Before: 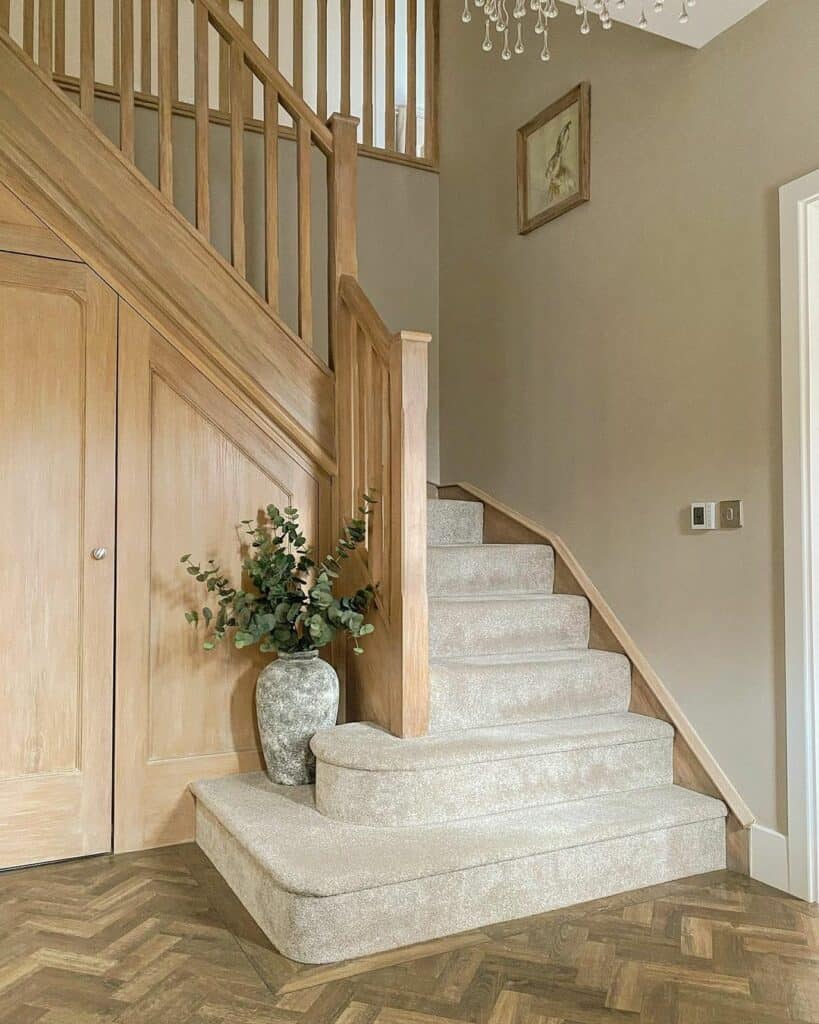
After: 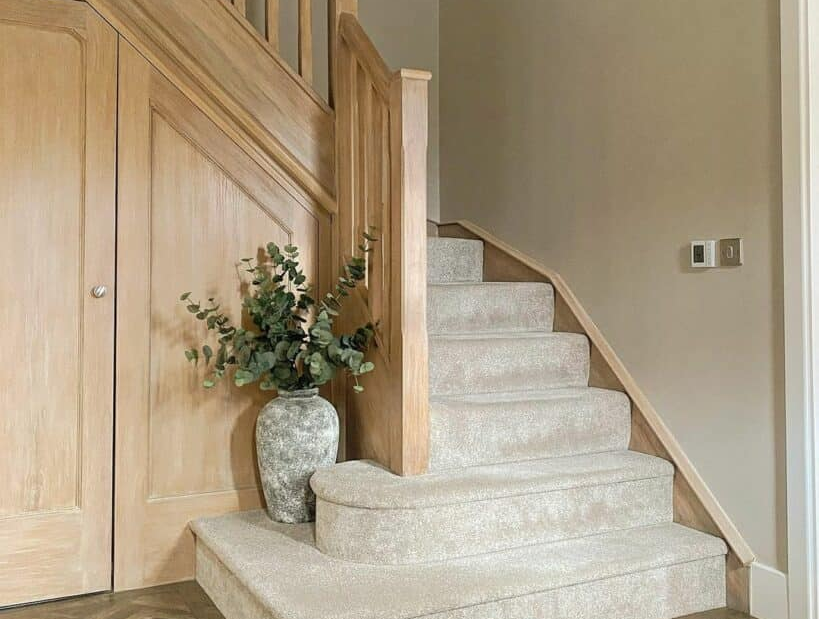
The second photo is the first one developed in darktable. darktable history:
crop and rotate: top 25.62%, bottom 13.925%
color zones: curves: ch0 [(0.25, 0.5) (0.428, 0.473) (0.75, 0.5)]; ch1 [(0.243, 0.479) (0.398, 0.452) (0.75, 0.5)]
